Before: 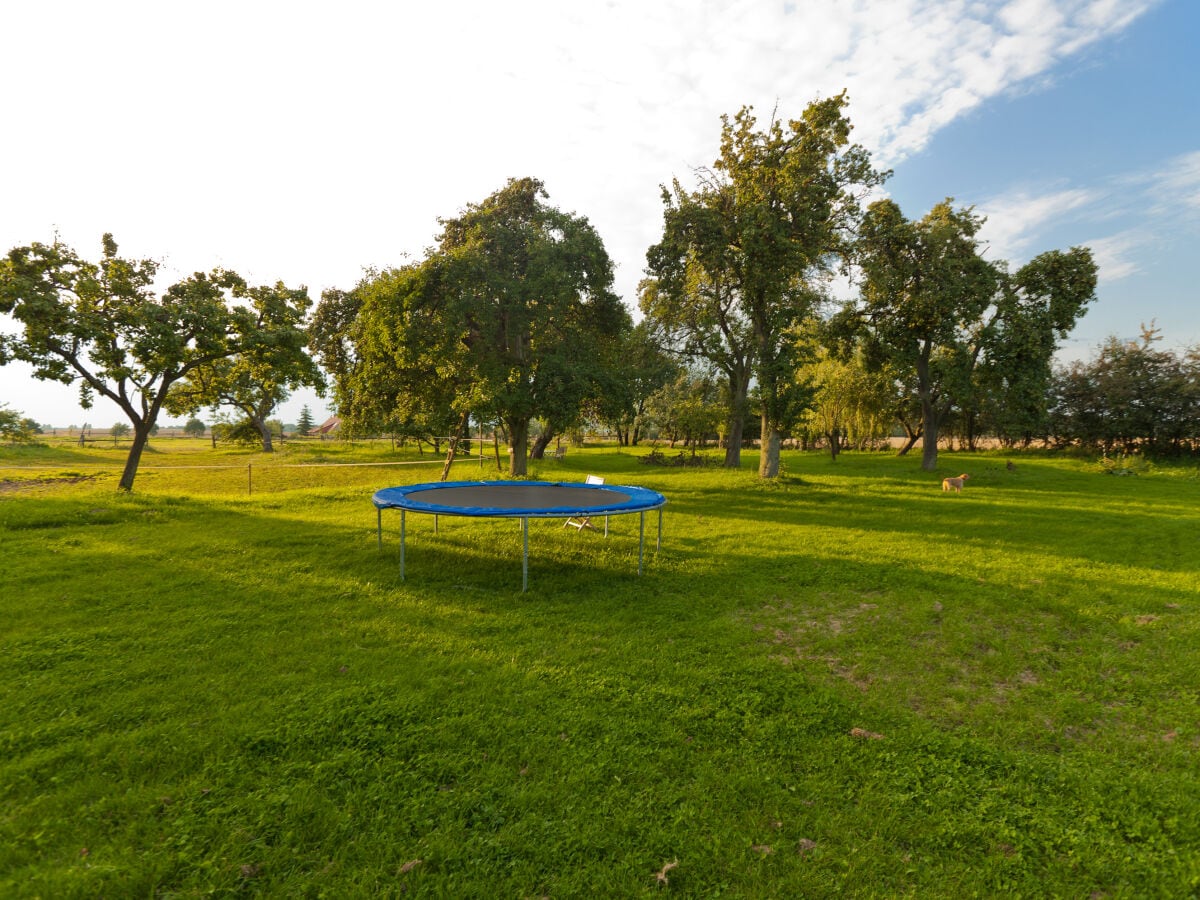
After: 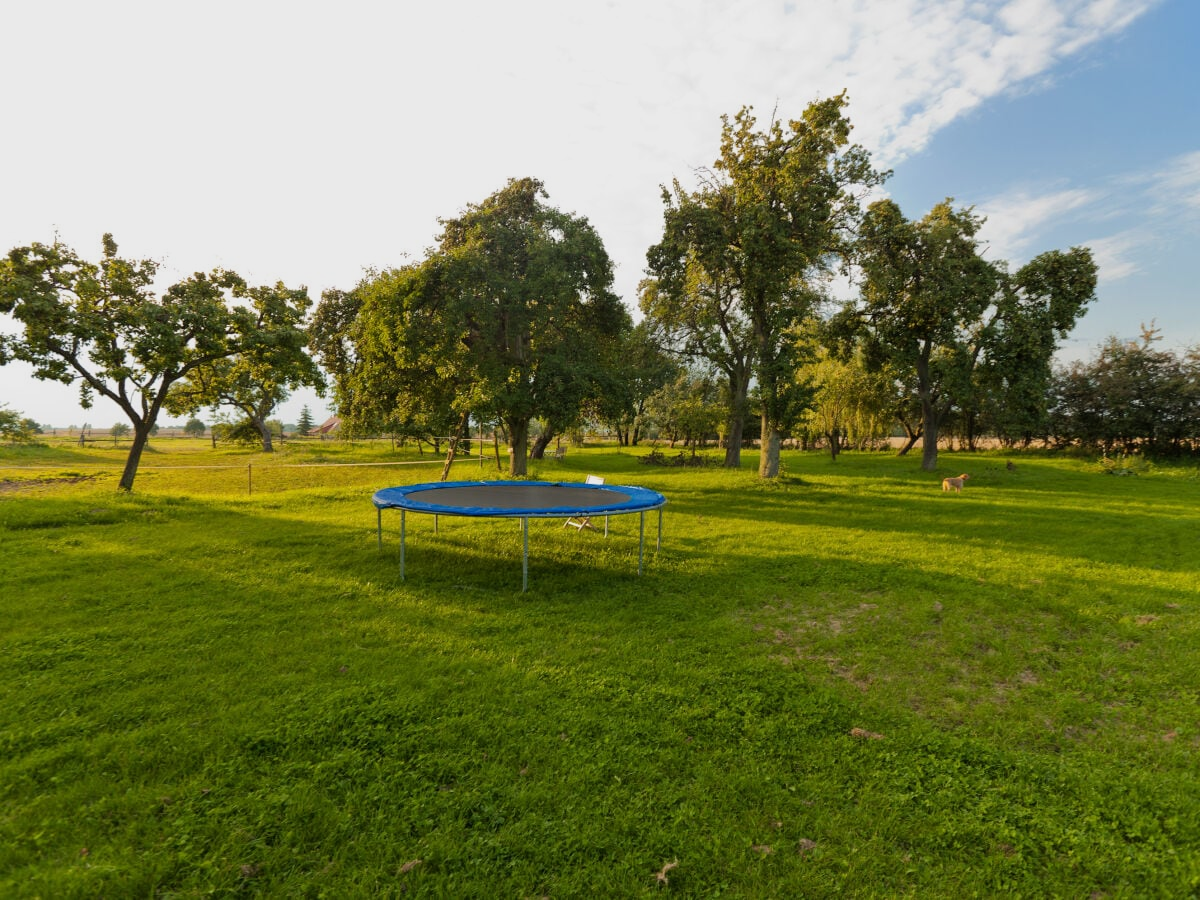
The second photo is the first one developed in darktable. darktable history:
tone equalizer: -7 EV 0.108 EV
filmic rgb: black relative exposure -11.31 EV, white relative exposure 3.25 EV, hardness 6.72
